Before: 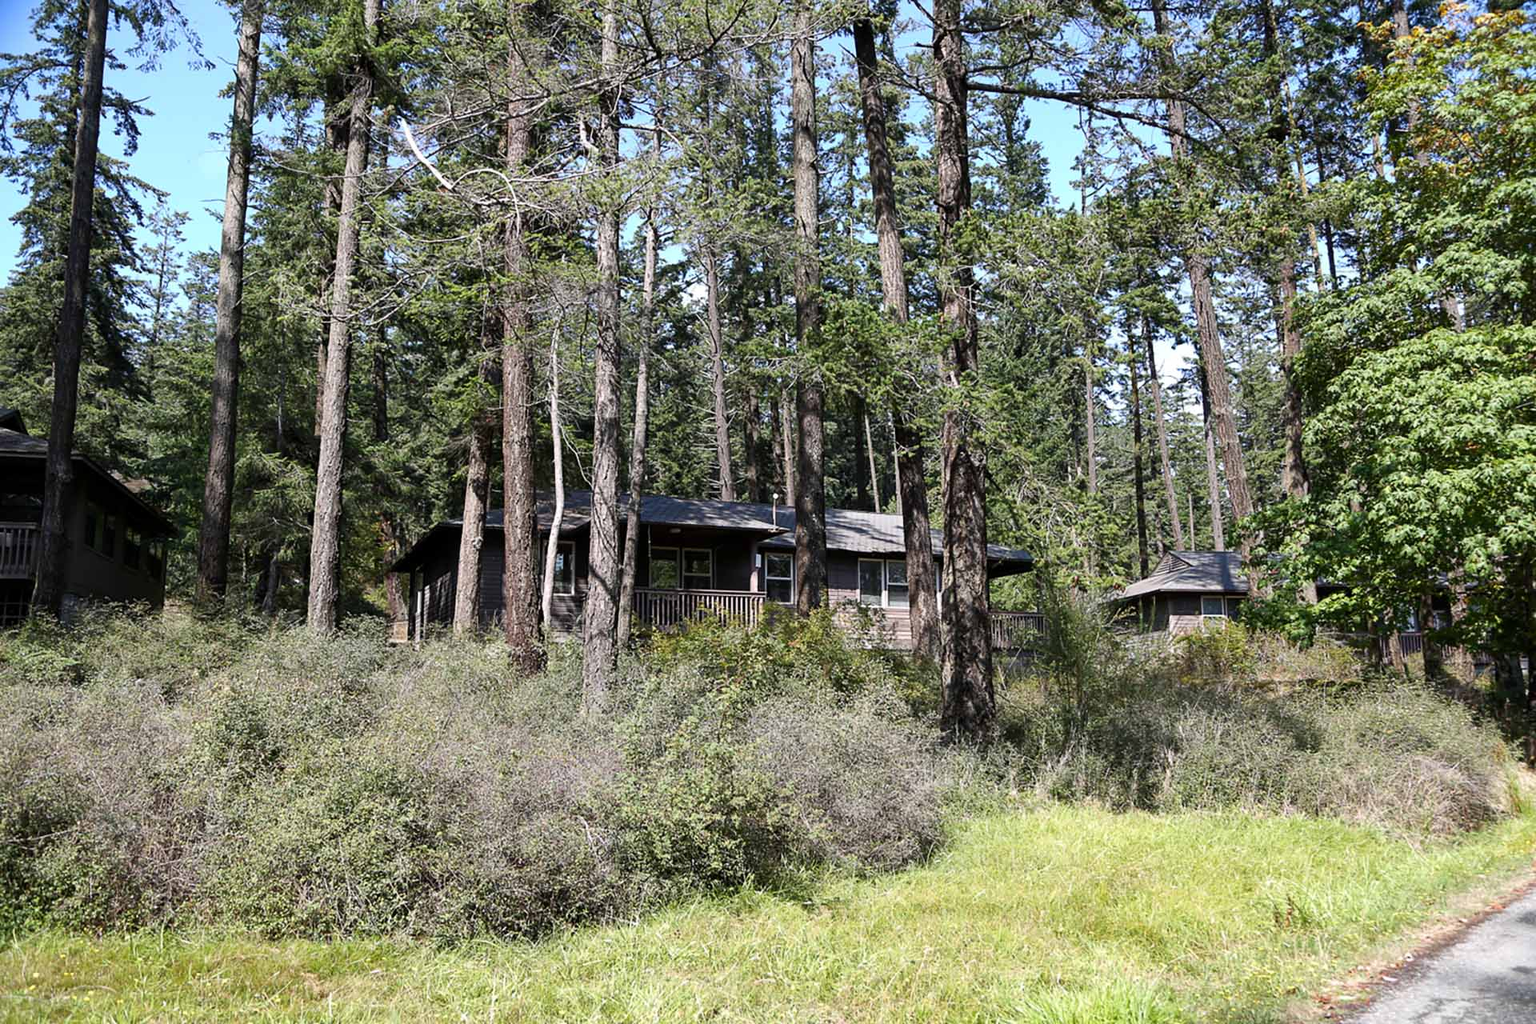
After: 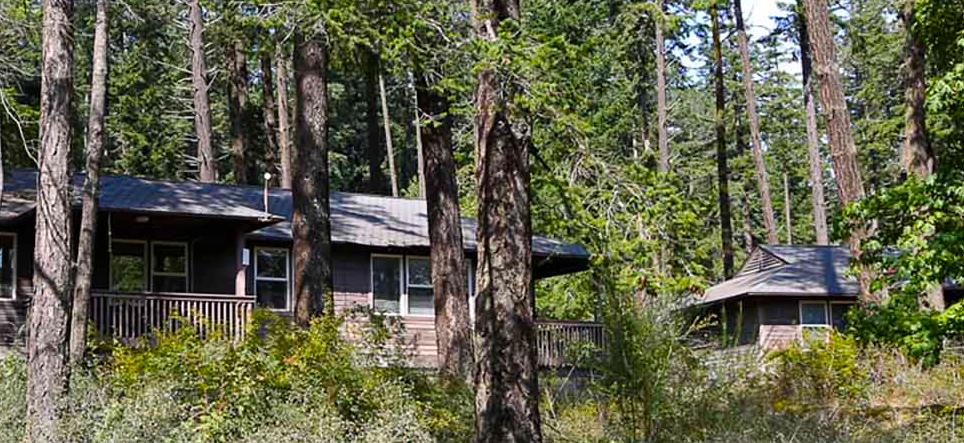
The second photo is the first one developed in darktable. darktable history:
exposure: compensate highlight preservation false
color balance rgb: linear chroma grading › global chroma 15%, perceptual saturation grading › global saturation 30%
crop: left 36.607%, top 34.735%, right 13.146%, bottom 30.611%
